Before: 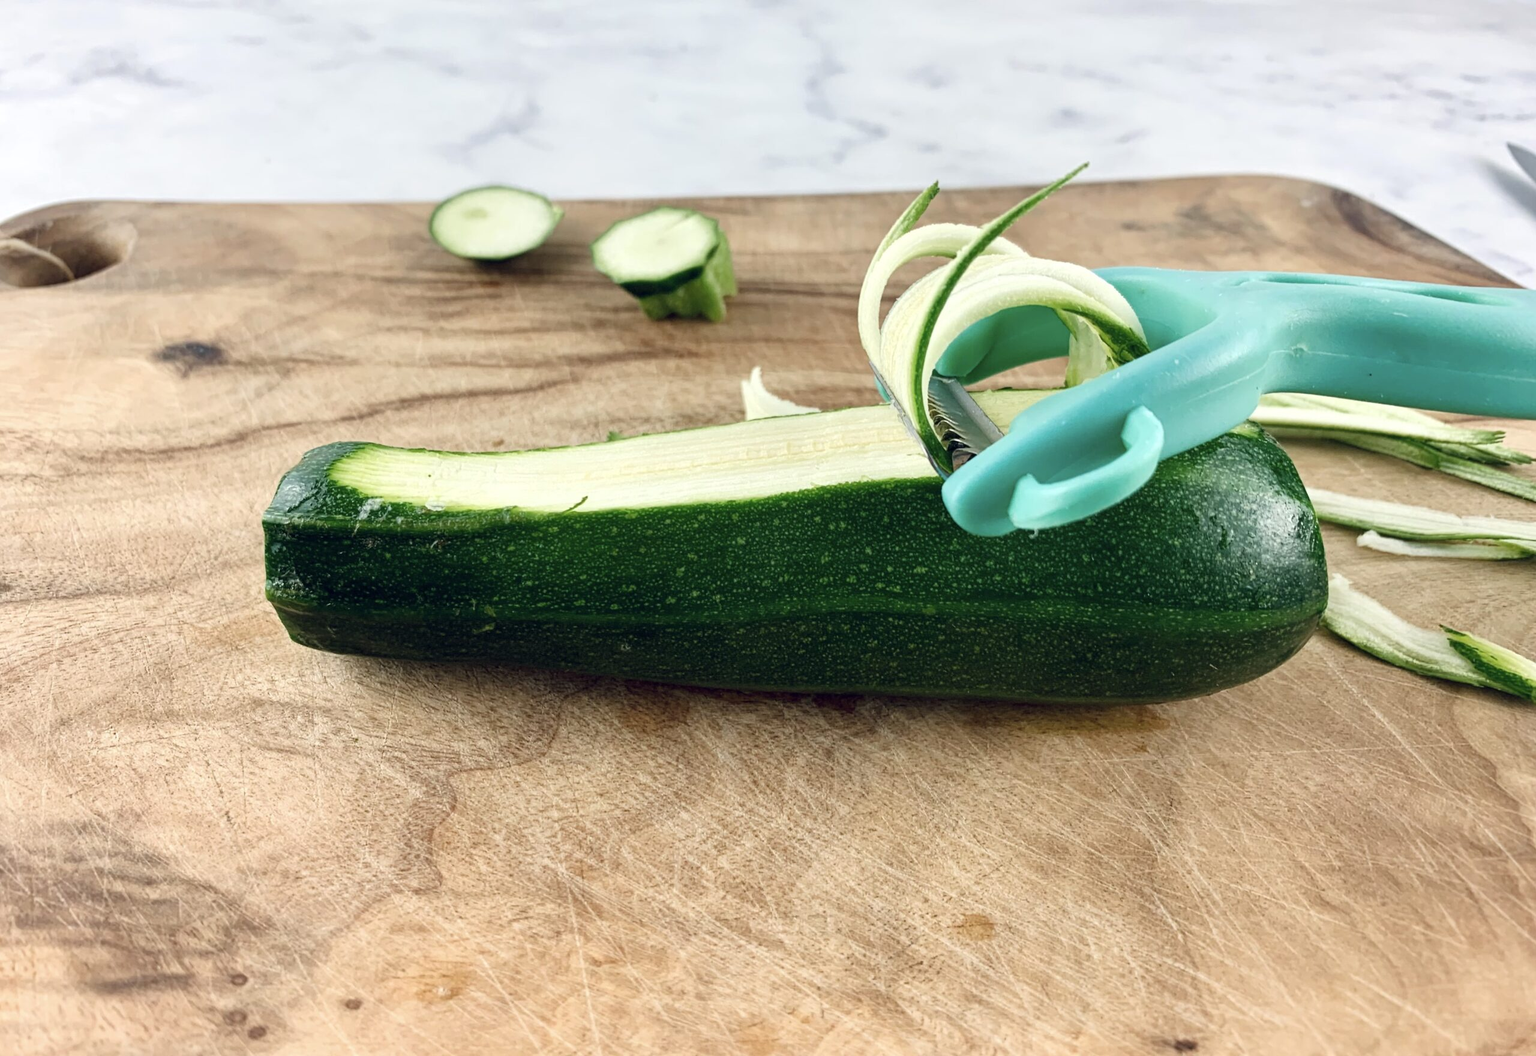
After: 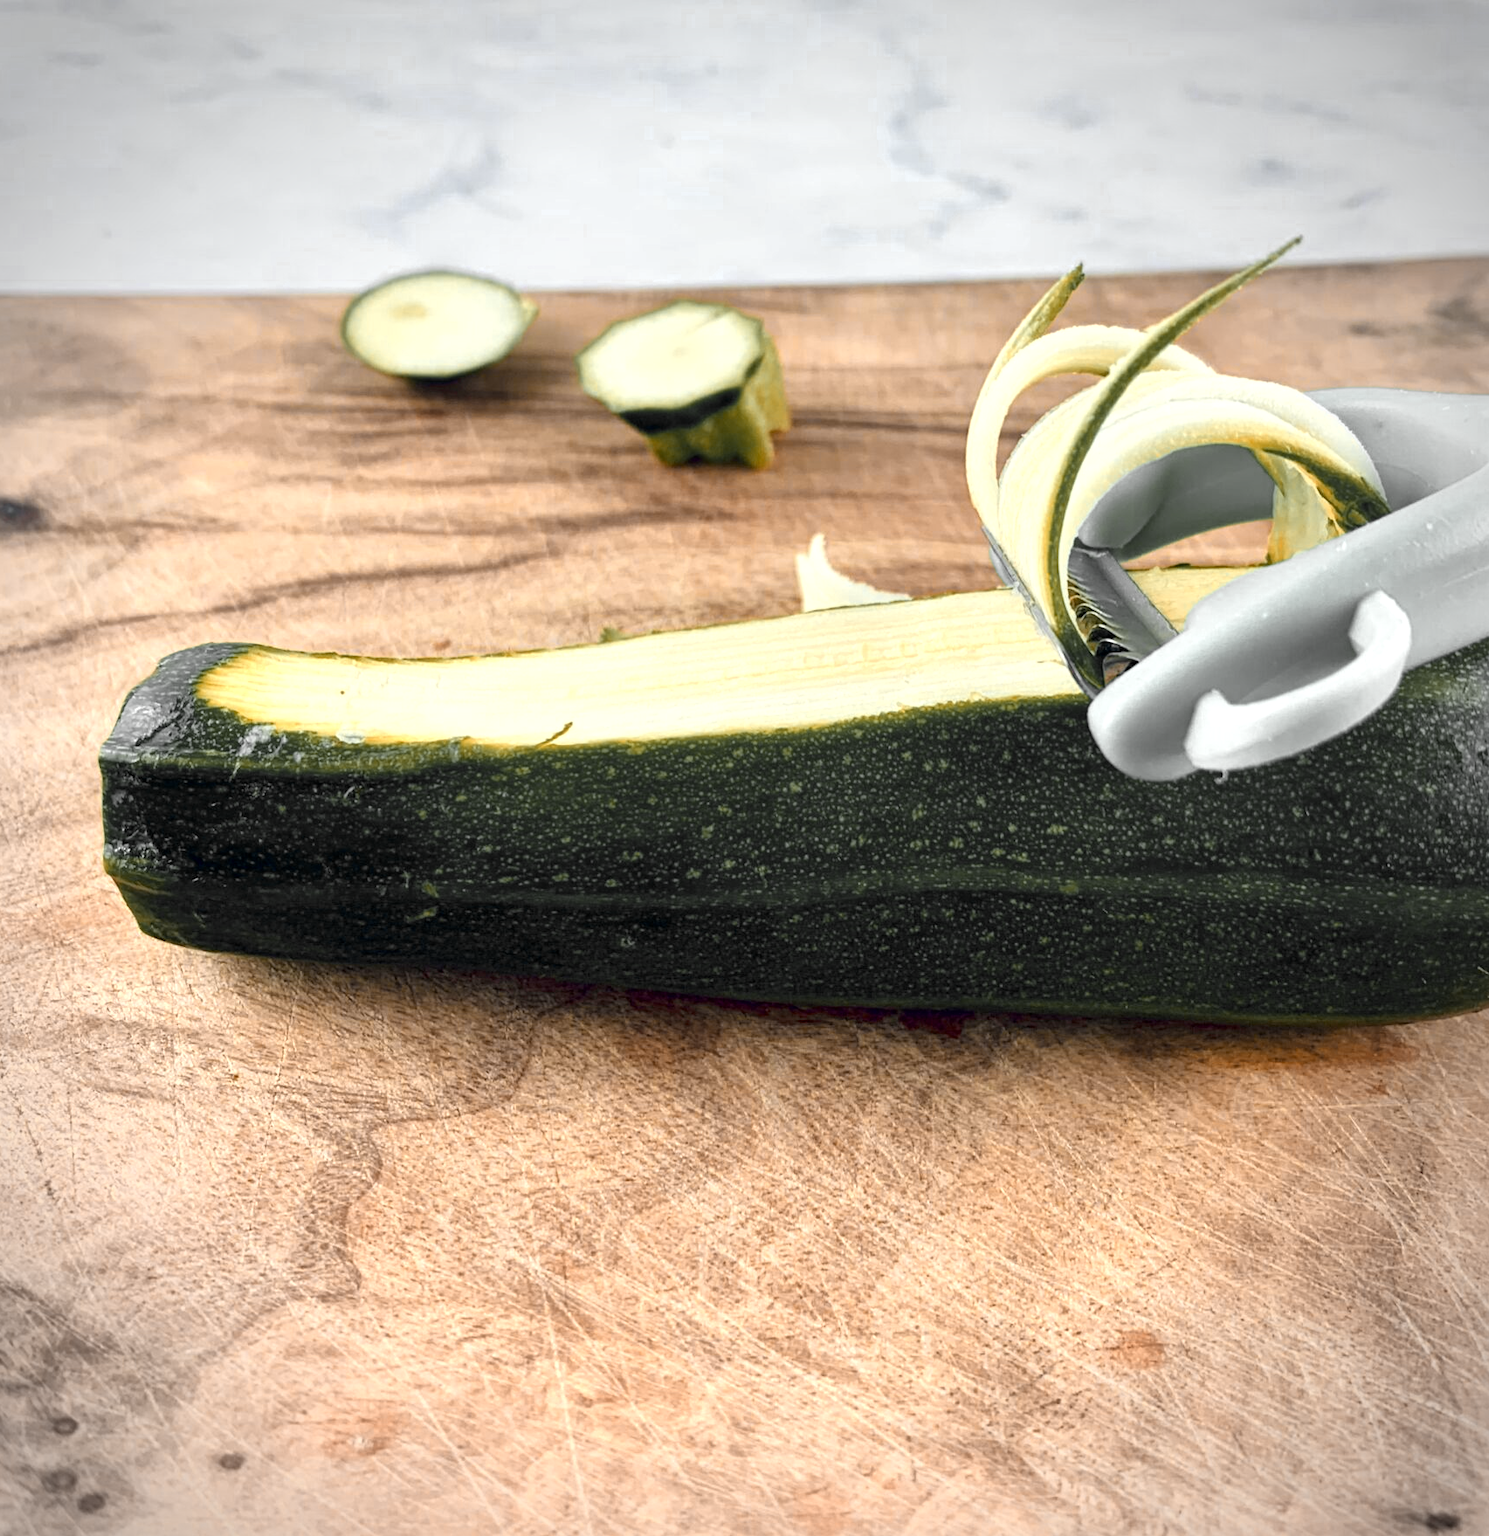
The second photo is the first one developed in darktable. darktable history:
crop and rotate: left 12.673%, right 20.66%
local contrast: mode bilateral grid, contrast 20, coarseness 50, detail 120%, midtone range 0.2
vignetting: unbound false
color zones: curves: ch0 [(0.009, 0.528) (0.136, 0.6) (0.255, 0.586) (0.39, 0.528) (0.522, 0.584) (0.686, 0.736) (0.849, 0.561)]; ch1 [(0.045, 0.781) (0.14, 0.416) (0.257, 0.695) (0.442, 0.032) (0.738, 0.338) (0.818, 0.632) (0.891, 0.741) (1, 0.704)]; ch2 [(0, 0.667) (0.141, 0.52) (0.26, 0.37) (0.474, 0.432) (0.743, 0.286)]
